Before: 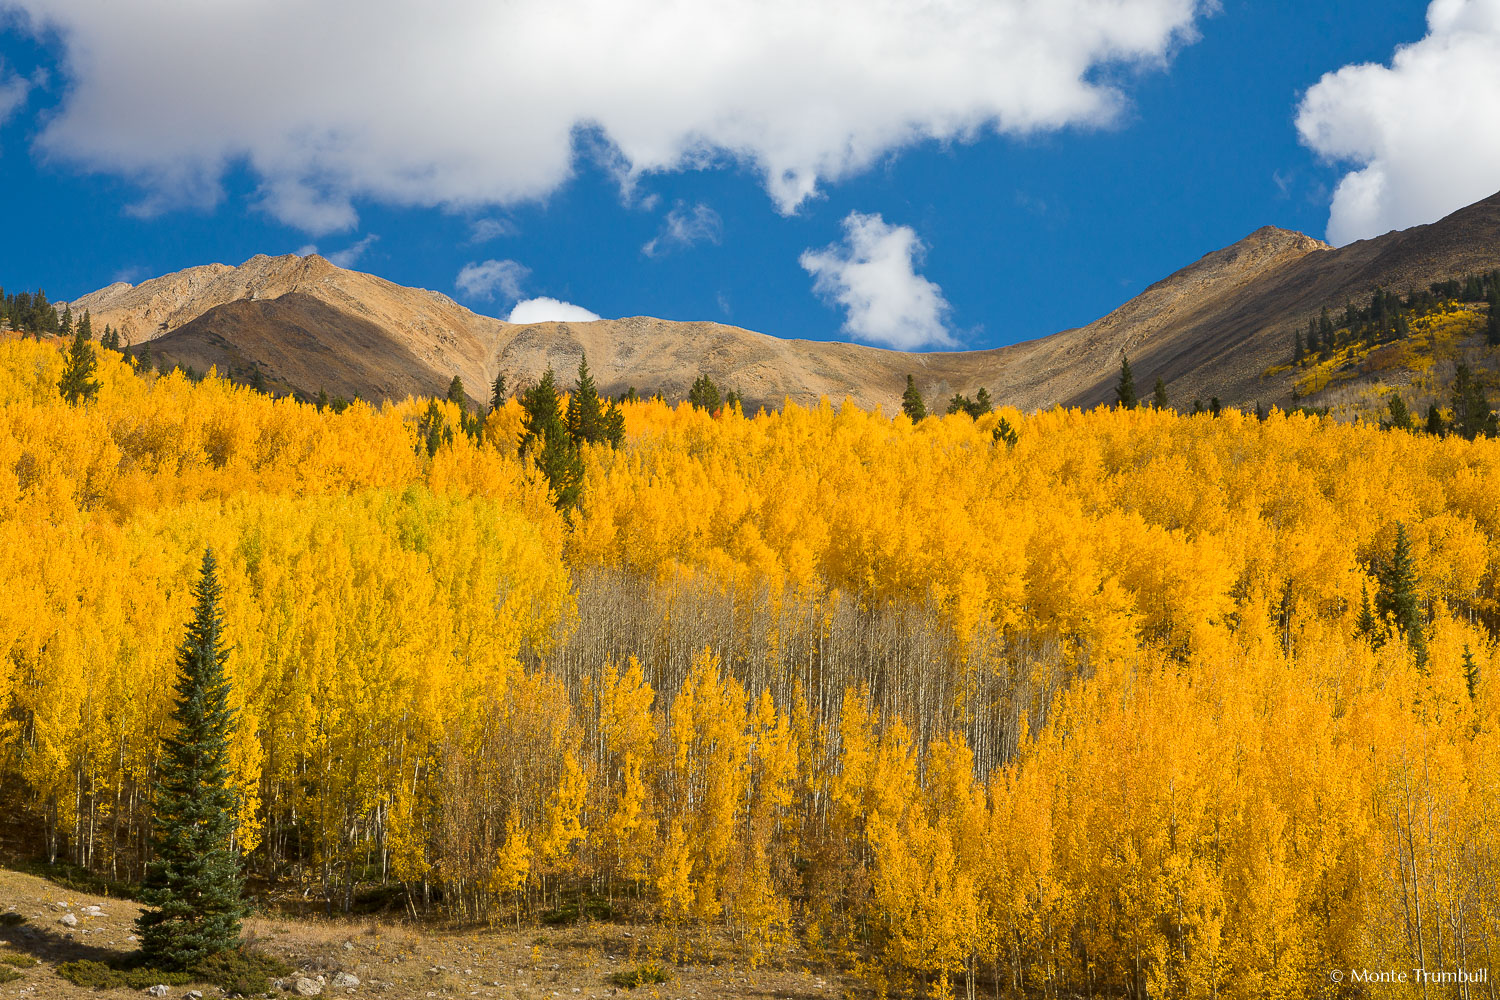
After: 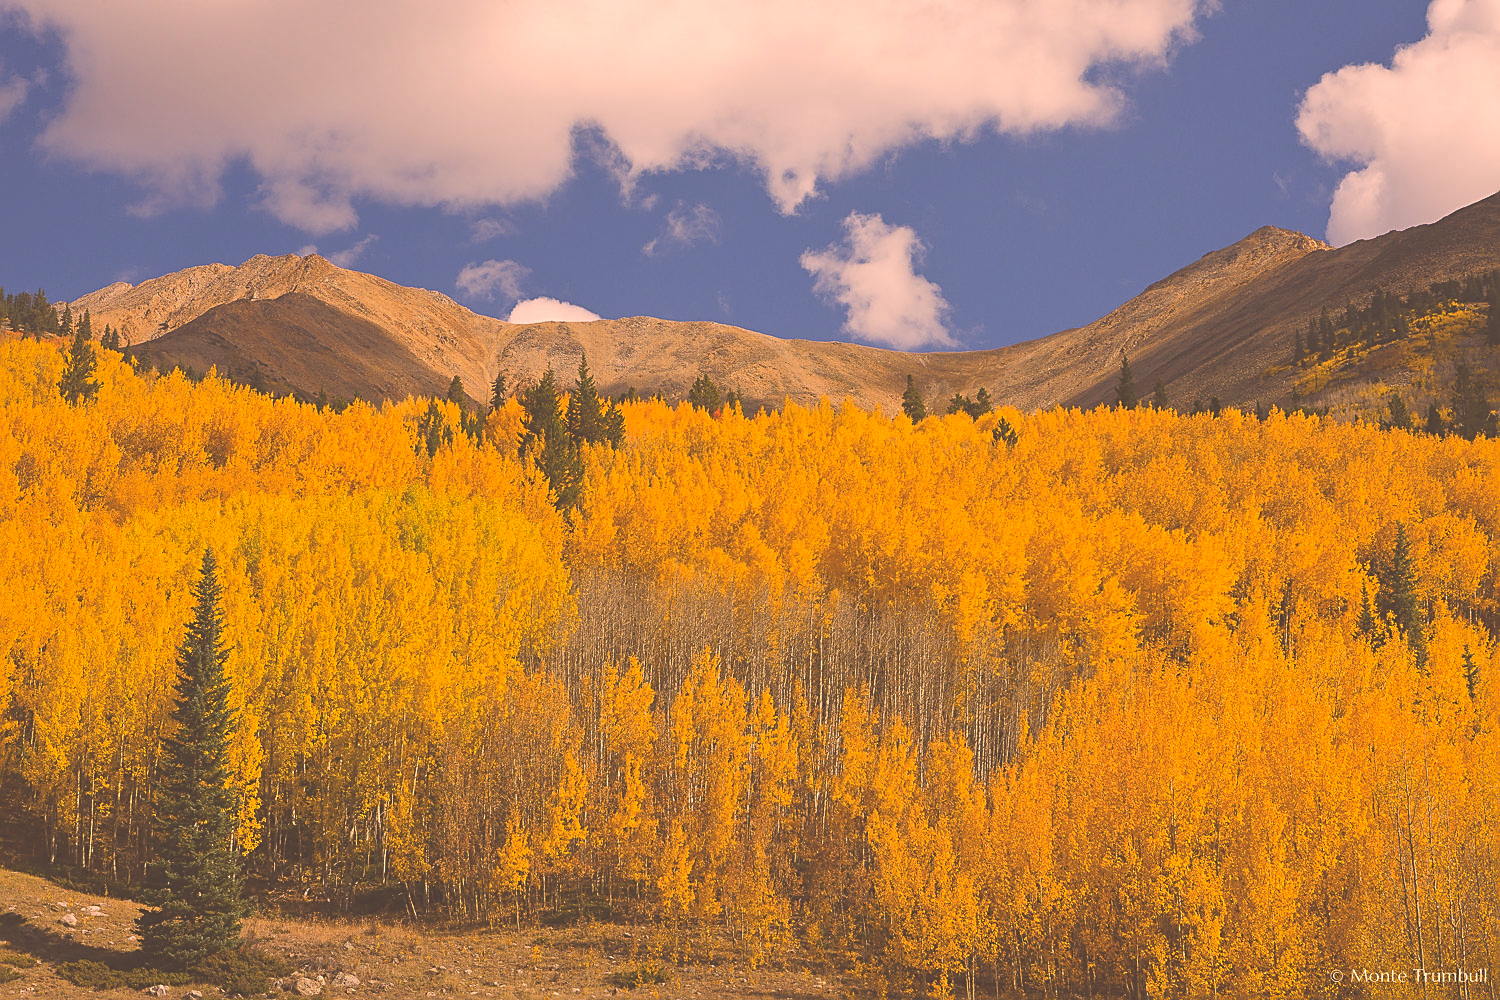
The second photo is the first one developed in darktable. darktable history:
color correction: highlights a* 21.88, highlights b* 22.25
exposure: black level correction -0.062, exposure -0.05 EV, compensate highlight preservation false
shadows and highlights: shadows -20, white point adjustment -2, highlights -35
white balance: red 0.986, blue 1.01
sharpen: on, module defaults
